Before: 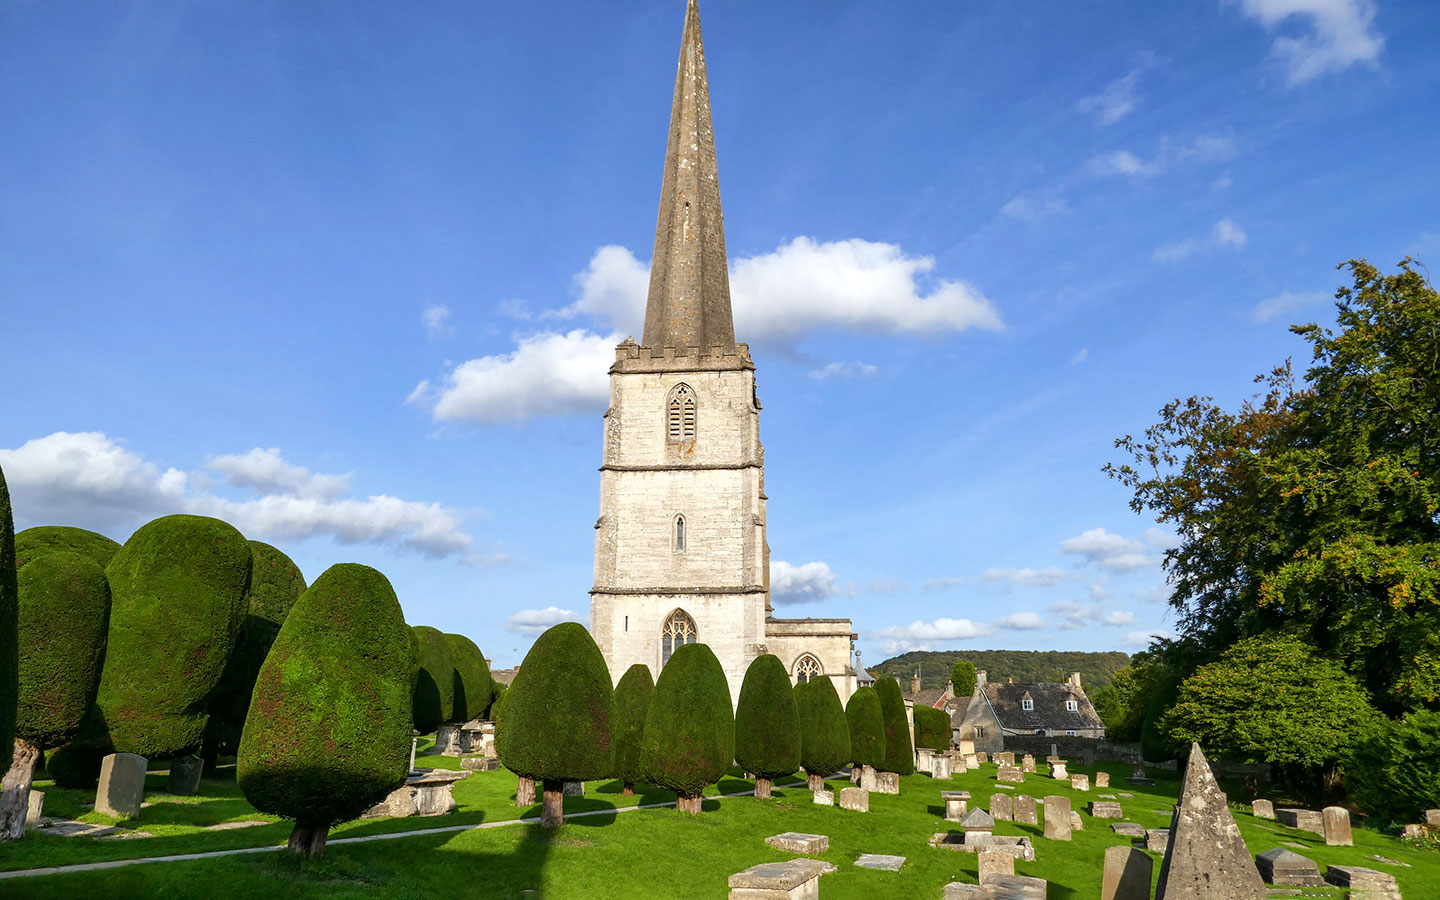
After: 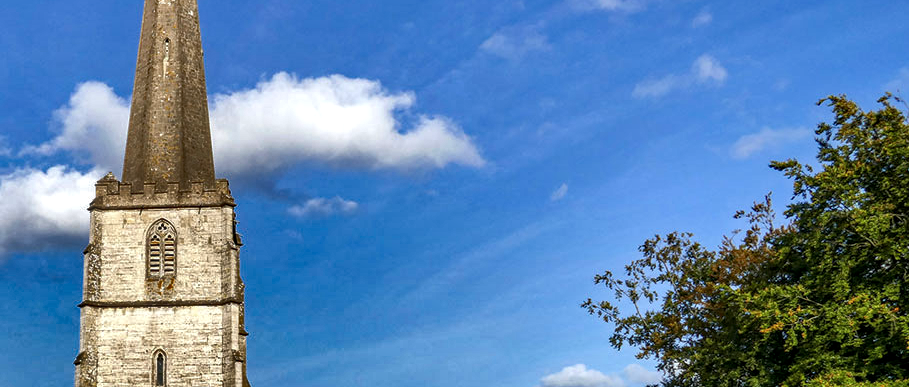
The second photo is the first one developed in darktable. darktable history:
local contrast: on, module defaults
haze removal: strength 0.292, distance 0.252, compatibility mode true, adaptive false
crop: left 36.174%, top 18.307%, right 0.665%, bottom 38.611%
shadows and highlights: shadows 17.24, highlights -83.53, soften with gaussian
